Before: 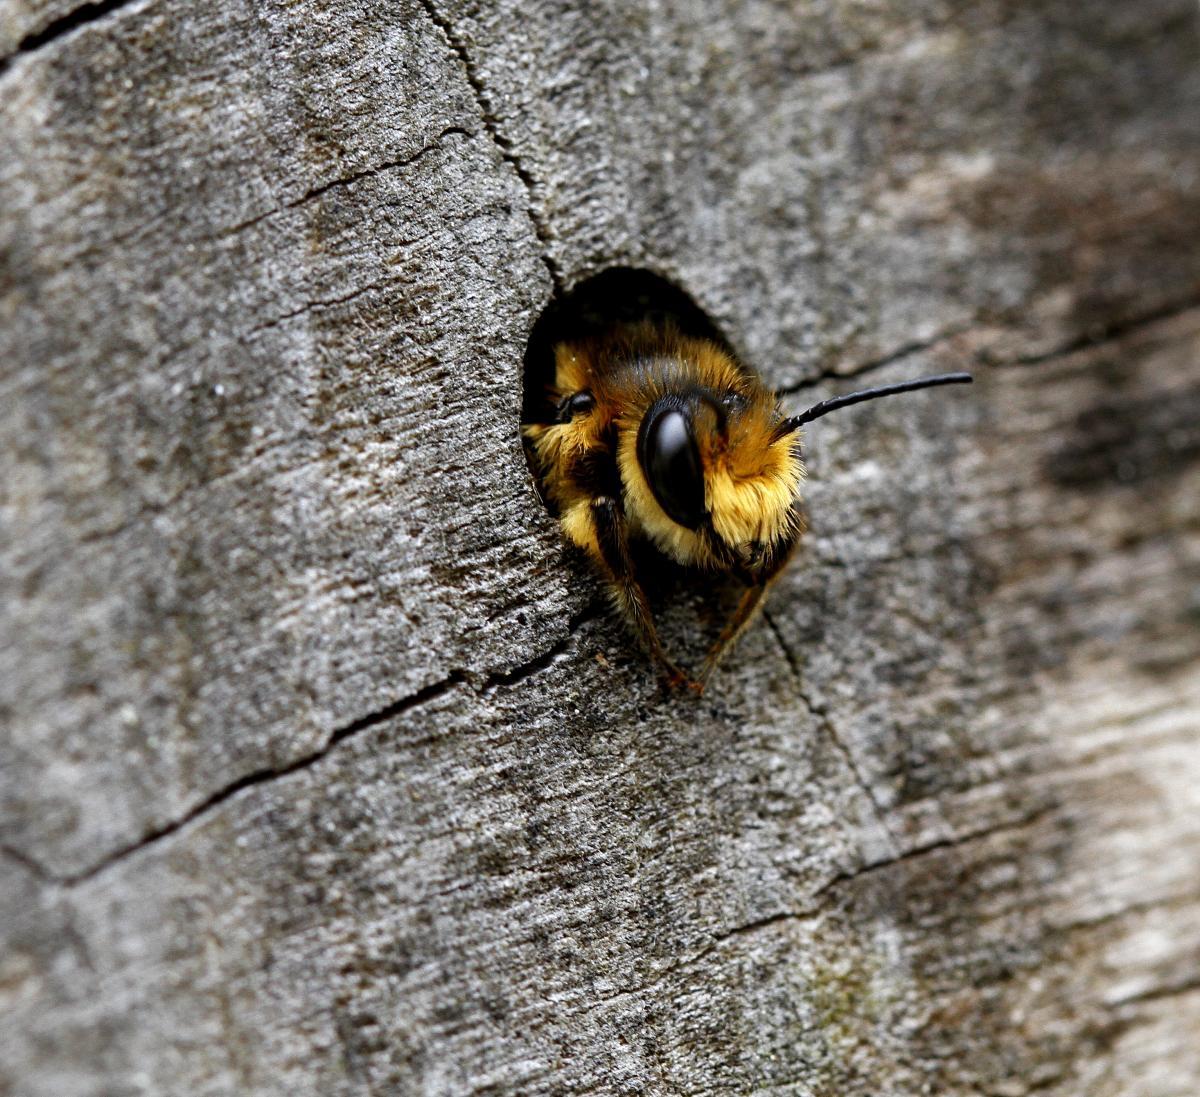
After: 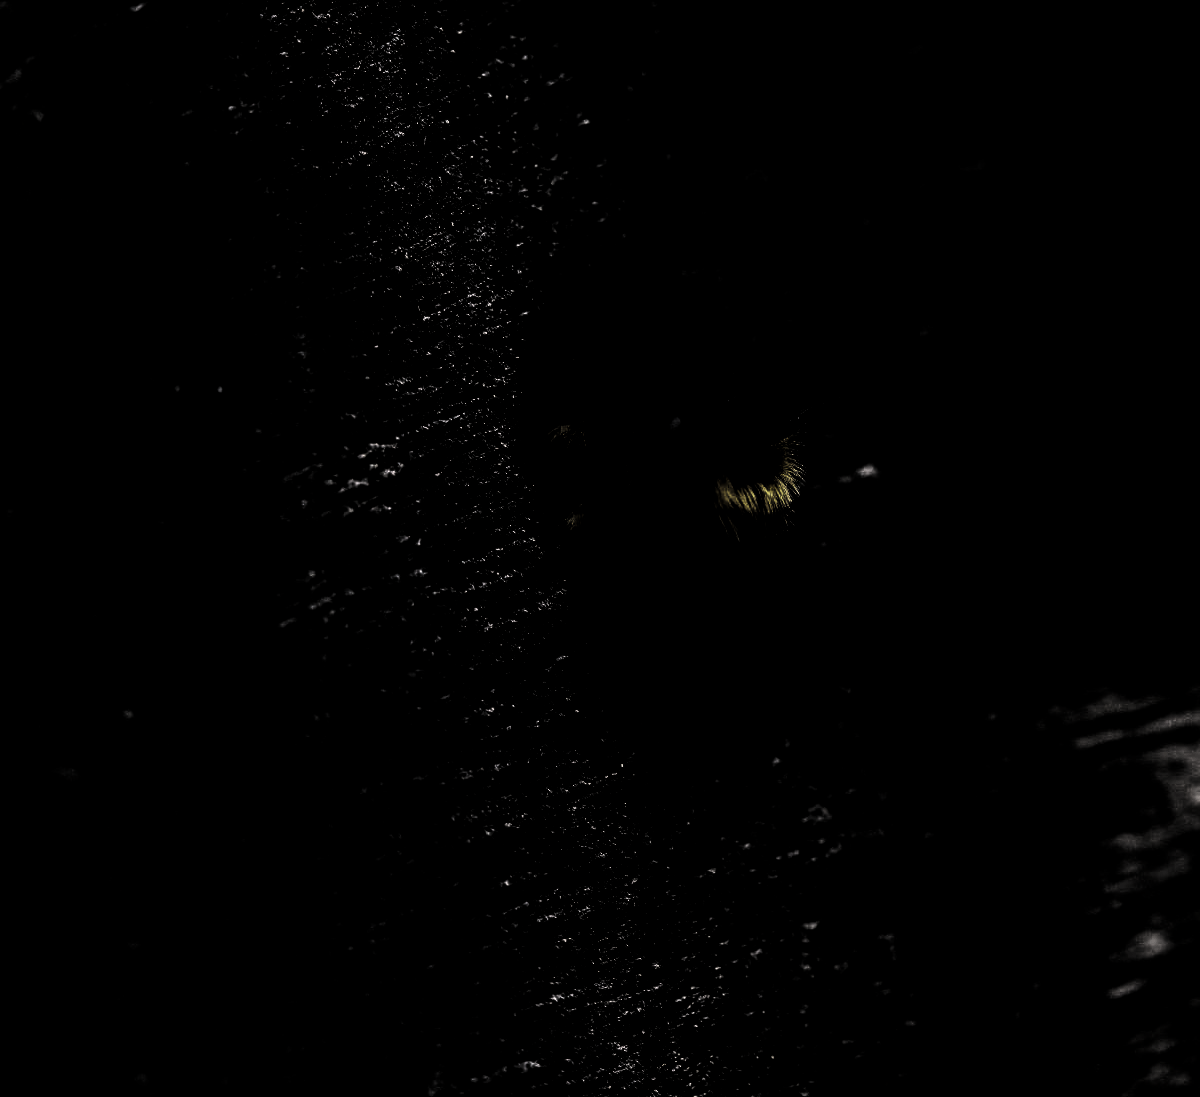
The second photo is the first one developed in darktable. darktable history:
color correction: highlights a* 3.22, highlights b* 1.93, saturation 1.19
levels: levels [0.721, 0.937, 0.997]
local contrast: on, module defaults
